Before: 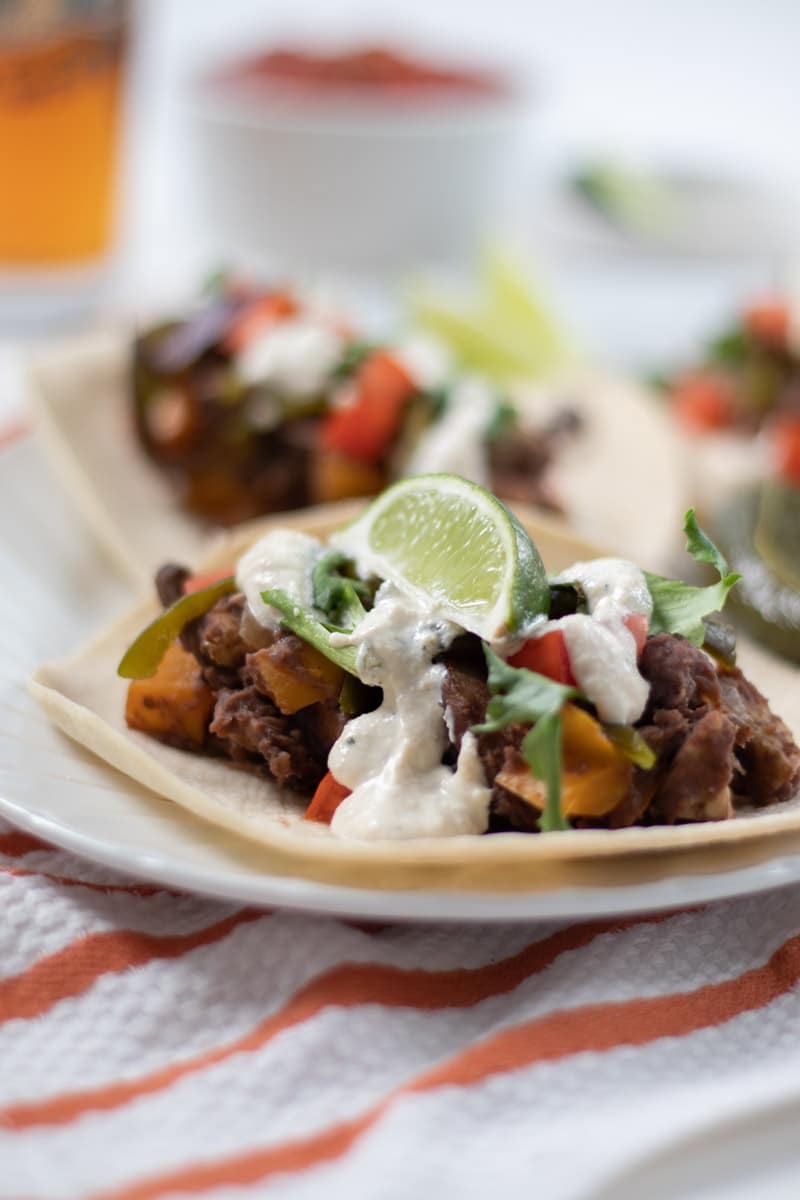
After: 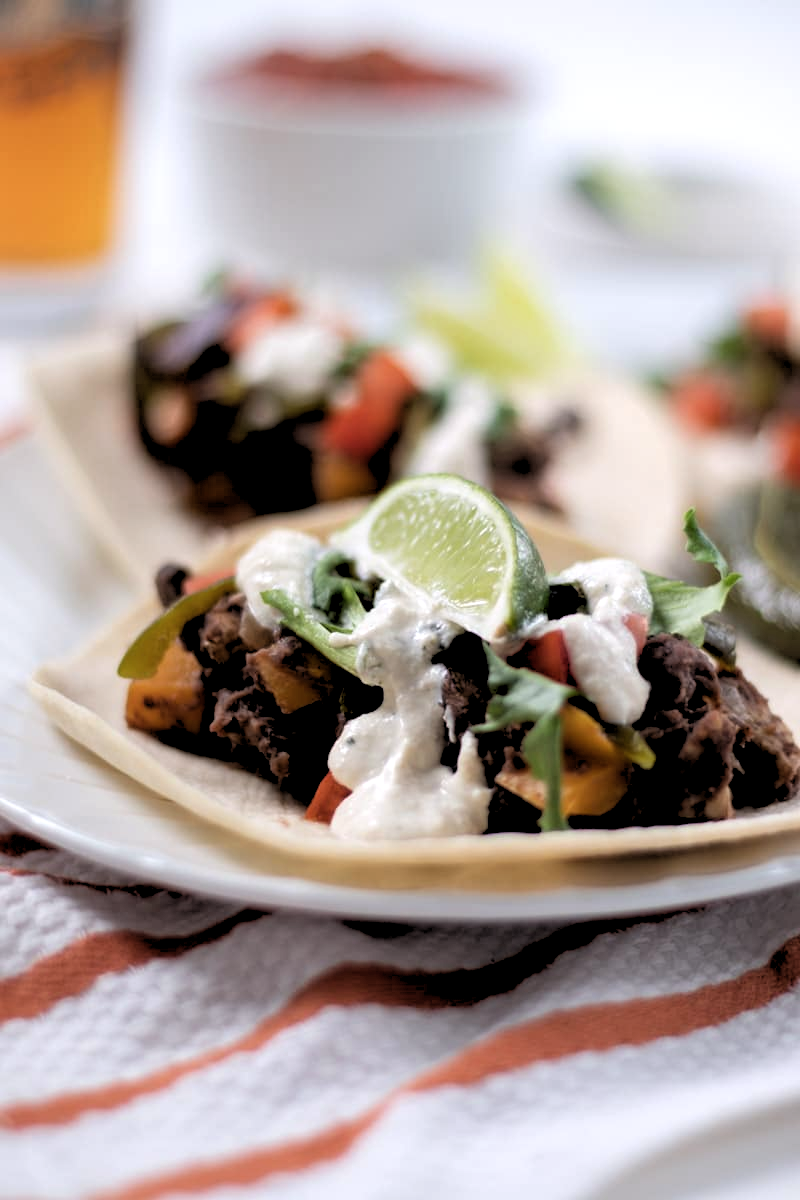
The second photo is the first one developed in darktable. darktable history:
white balance: red 1.009, blue 1.027
rgb levels: levels [[0.034, 0.472, 0.904], [0, 0.5, 1], [0, 0.5, 1]]
contrast brightness saturation: saturation -0.05
